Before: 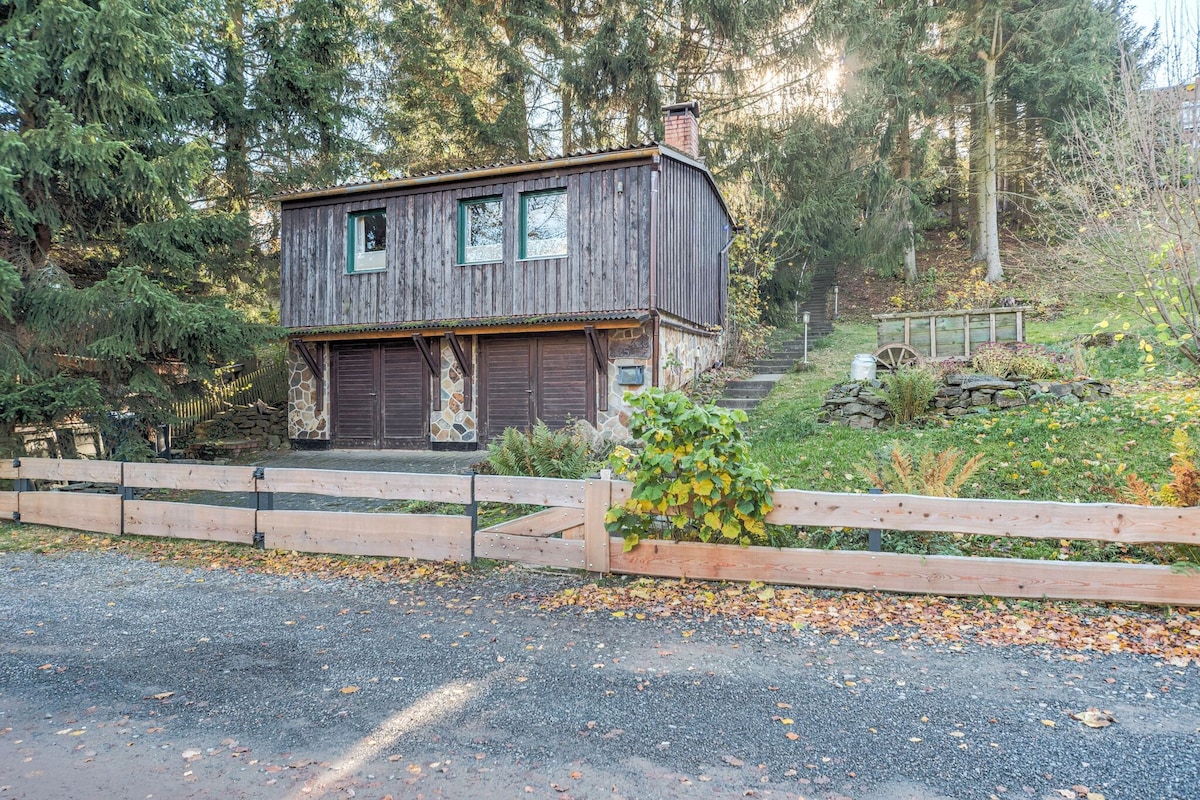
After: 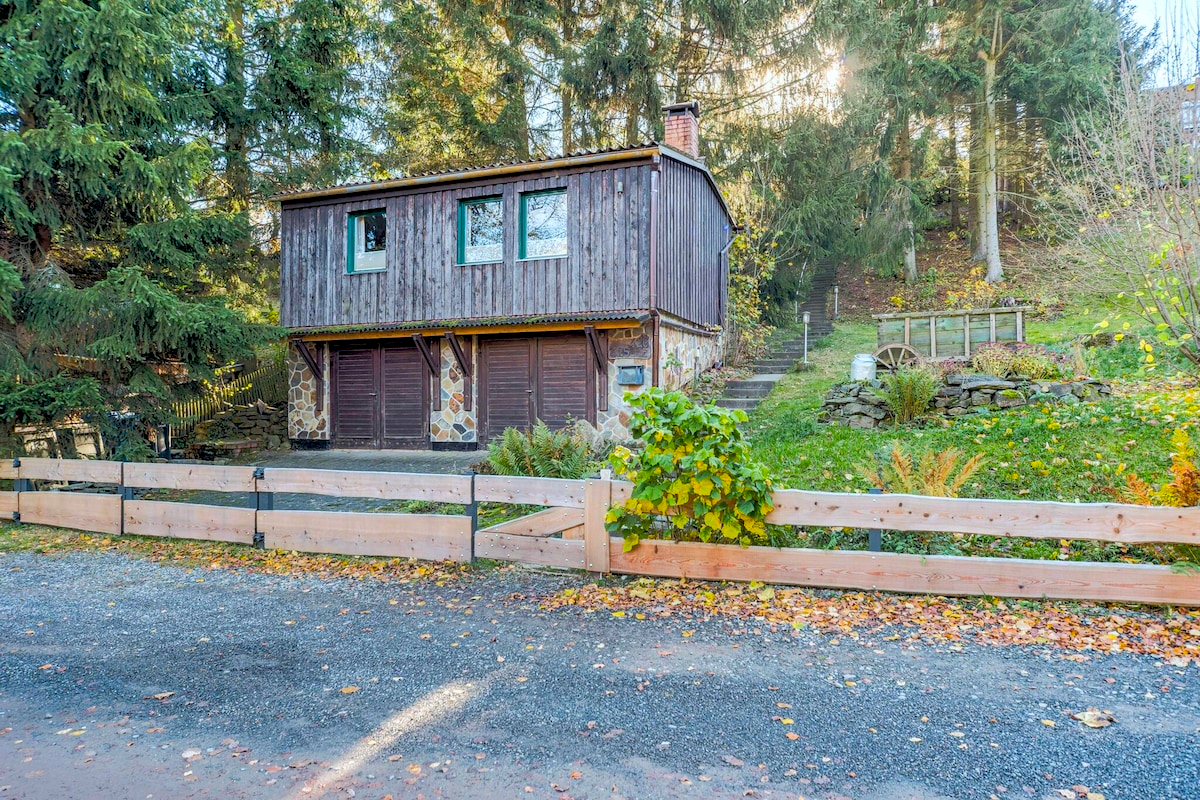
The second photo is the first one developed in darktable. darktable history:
exposure: black level correction 0.01, exposure 0.011 EV, compensate highlight preservation false
white balance: red 0.982, blue 1.018
color balance rgb: linear chroma grading › global chroma 15%, perceptual saturation grading › global saturation 30%
